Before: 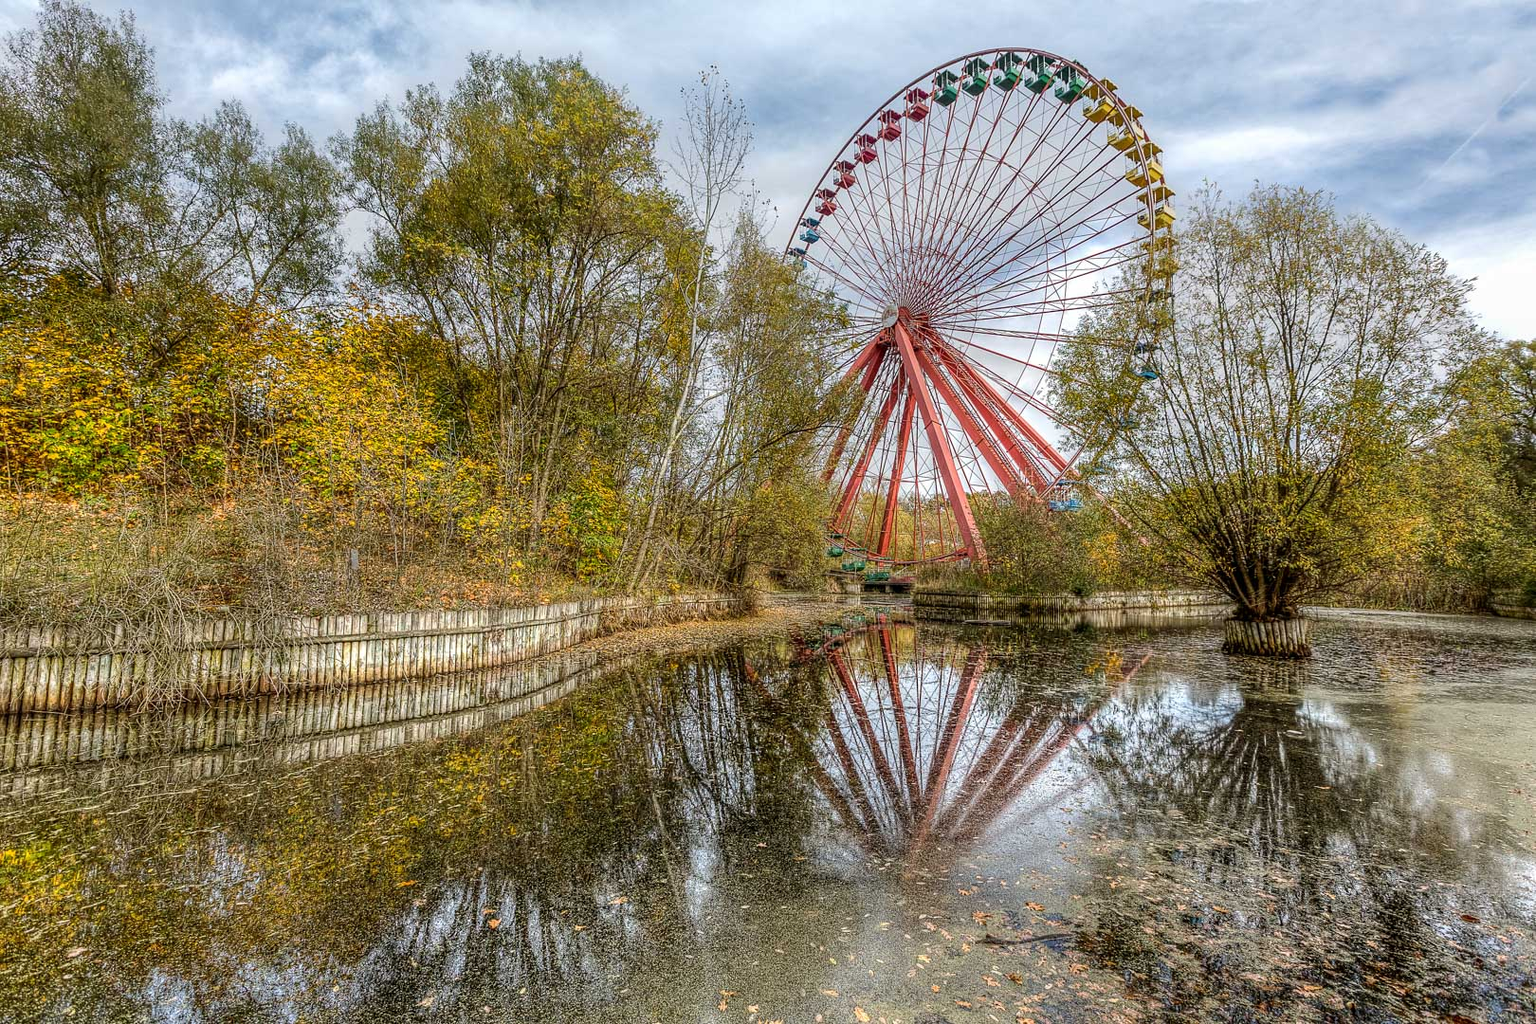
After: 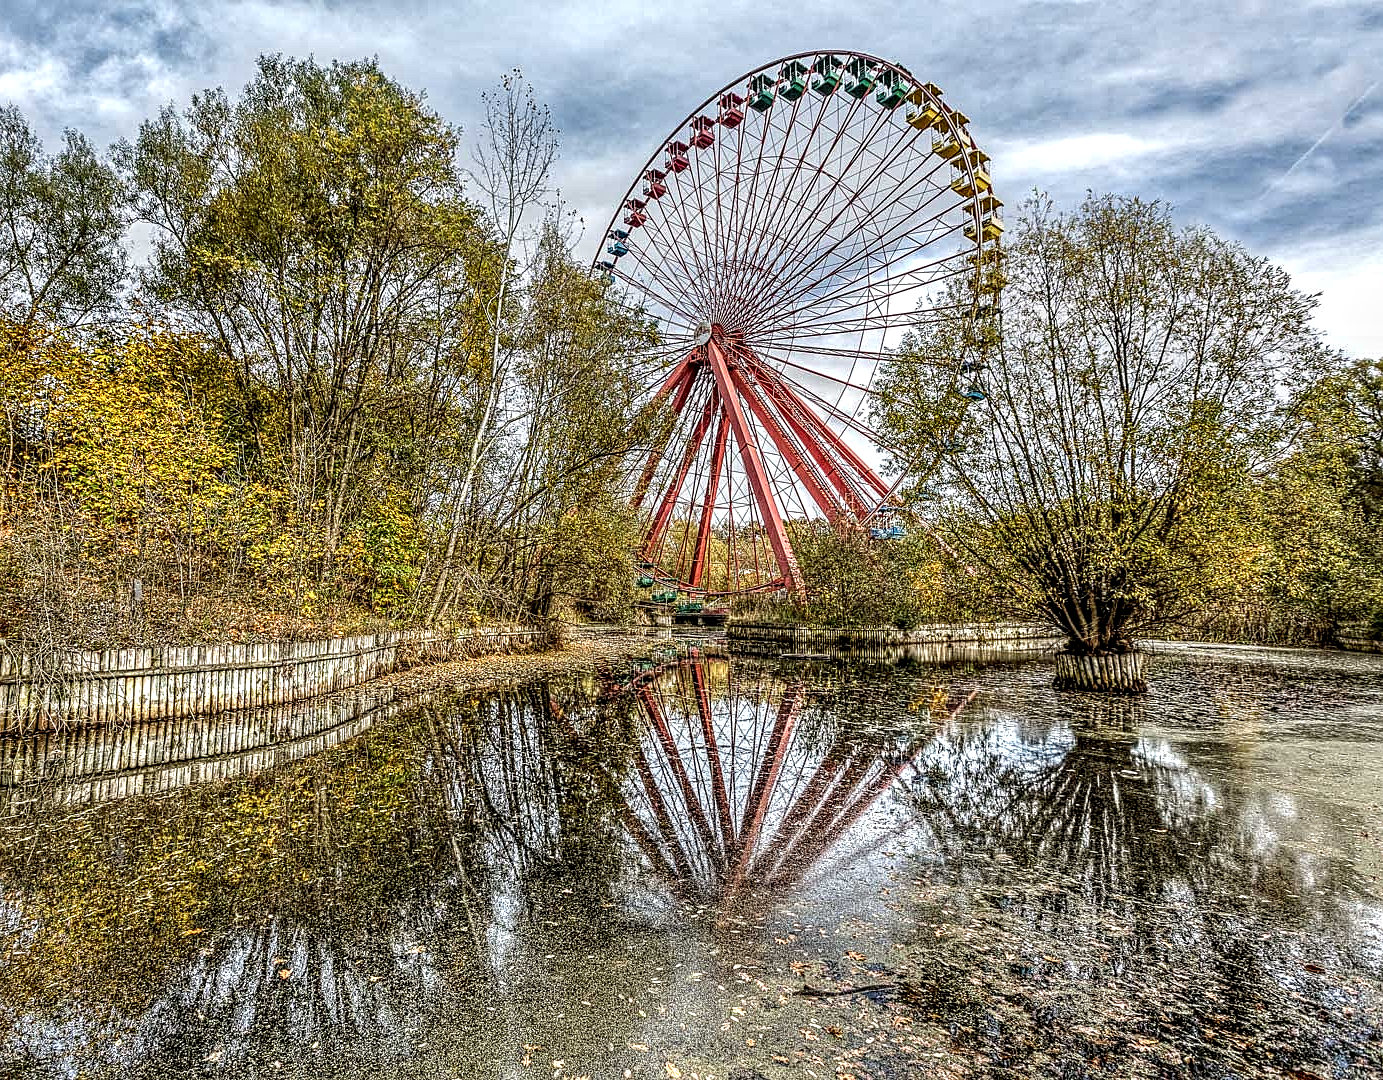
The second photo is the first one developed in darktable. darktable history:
sharpen: amount 0.2
local contrast: on, module defaults
contrast equalizer: octaves 7, y [[0.5, 0.542, 0.583, 0.625, 0.667, 0.708], [0.5 ×6], [0.5 ×6], [0 ×6], [0 ×6]]
crop and rotate: left 14.584%
